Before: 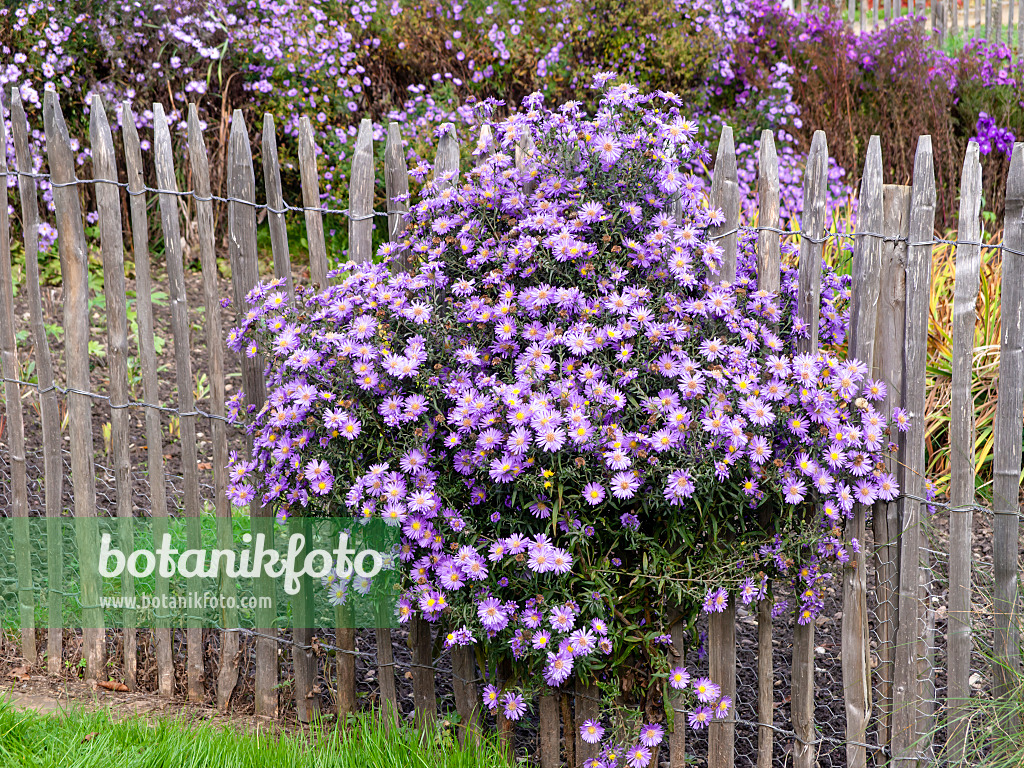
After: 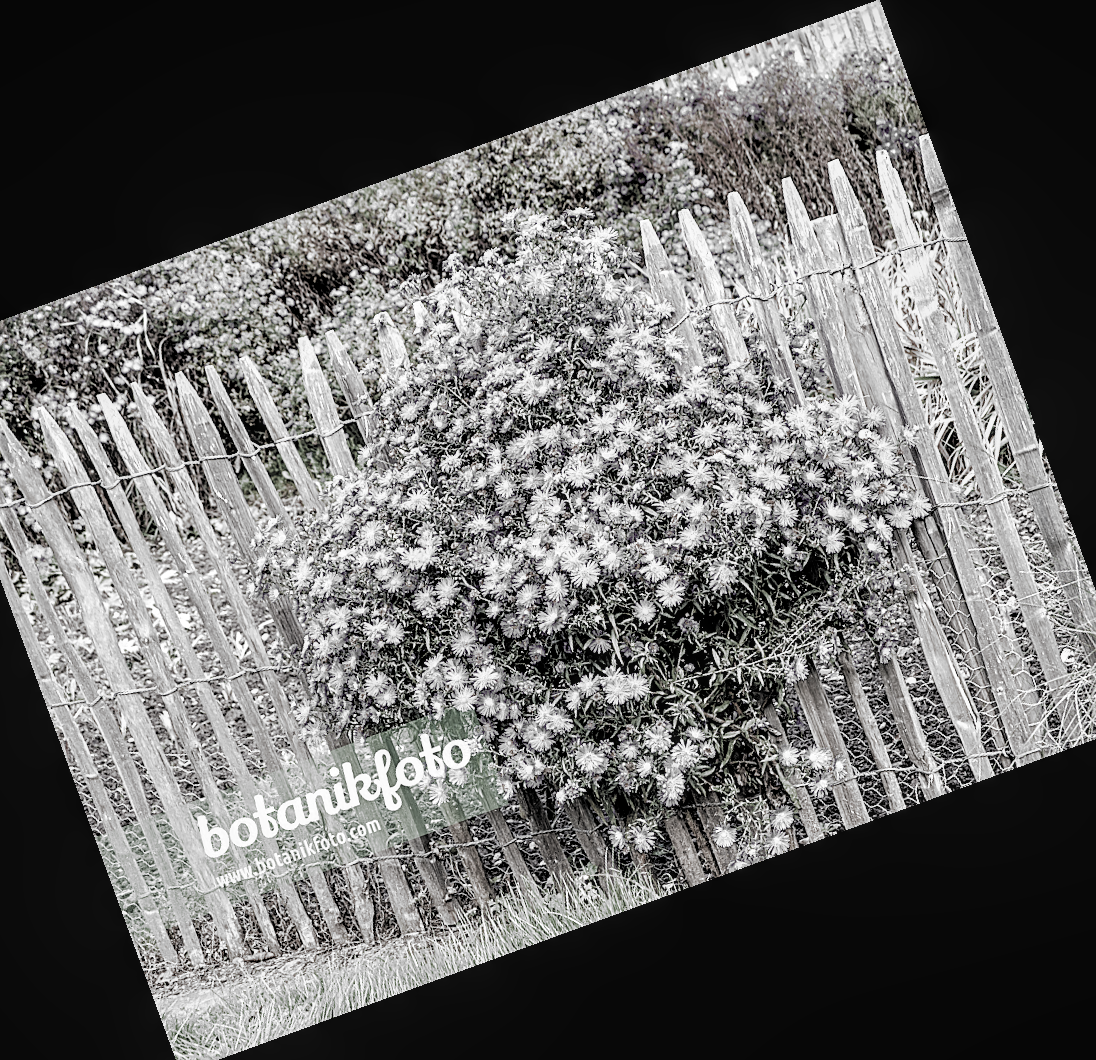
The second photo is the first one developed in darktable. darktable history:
filmic rgb: black relative exposure -5.11 EV, white relative exposure 3.19 EV, hardness 3.45, contrast 1.183, highlights saturation mix -30.81%, add noise in highlights 0, color science v3 (2019), use custom middle-gray values true, contrast in highlights soft
color correction: highlights b* 0.048, saturation 0.206
local contrast: on, module defaults
sharpen: on, module defaults
crop and rotate: angle 20.08°, left 6.733%, right 3.78%, bottom 1.163%
exposure: black level correction 0.001, exposure 1.309 EV, compensate exposure bias true, compensate highlight preservation false
tone equalizer: on, module defaults
